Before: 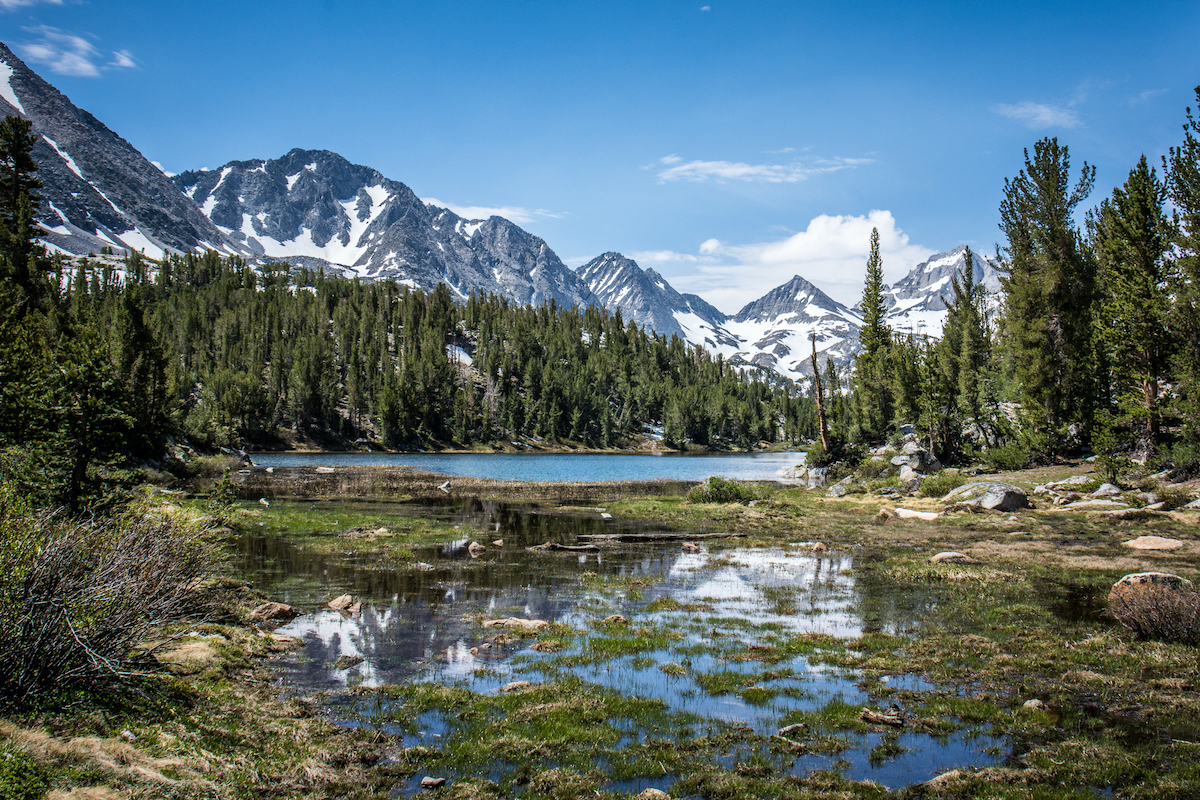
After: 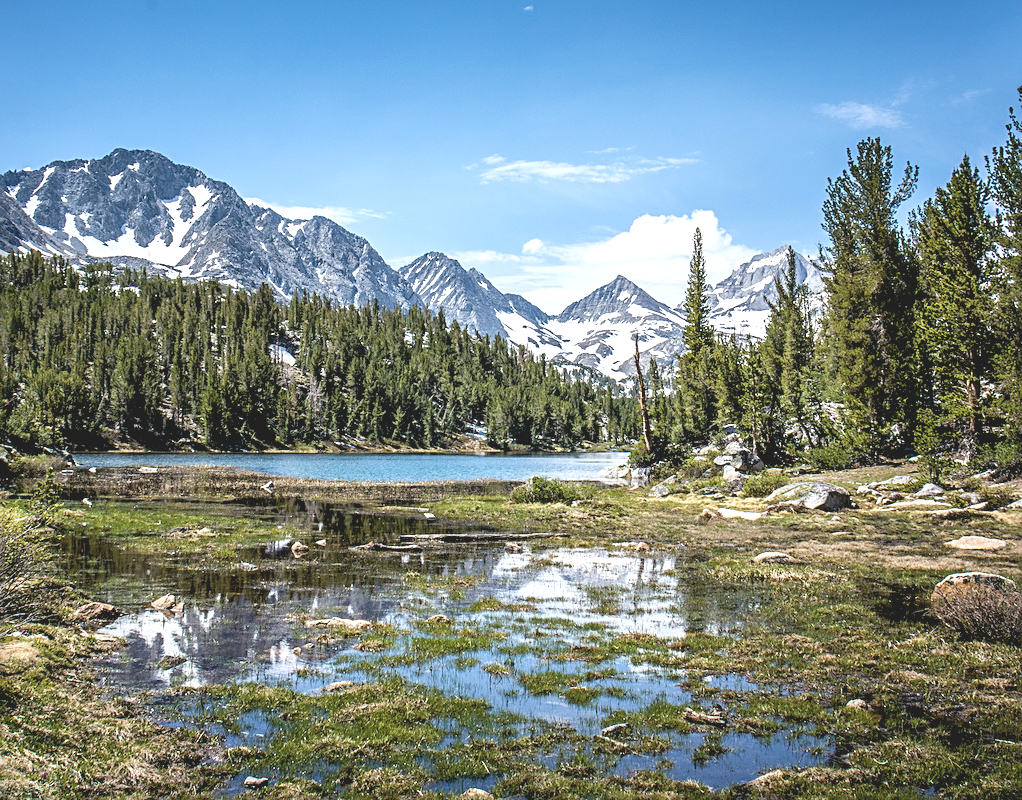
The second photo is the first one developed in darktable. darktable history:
color balance rgb: perceptual saturation grading › global saturation 30.218%, global vibrance 20%
crop and rotate: left 14.761%
contrast brightness saturation: contrast -0.257, saturation -0.438
exposure: black level correction 0.008, exposure 0.987 EV, compensate highlight preservation false
sharpen: on, module defaults
tone equalizer: edges refinement/feathering 500, mask exposure compensation -1.57 EV, preserve details no
